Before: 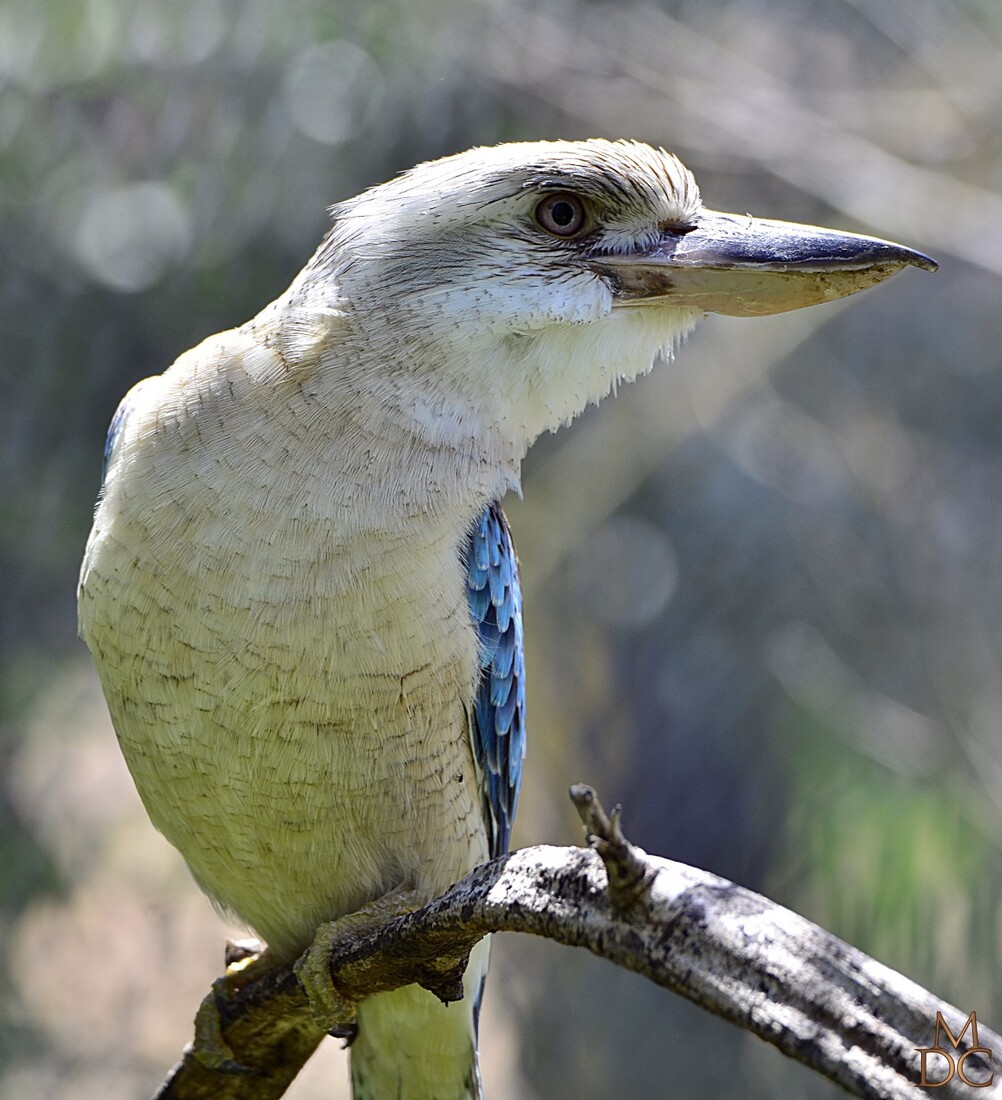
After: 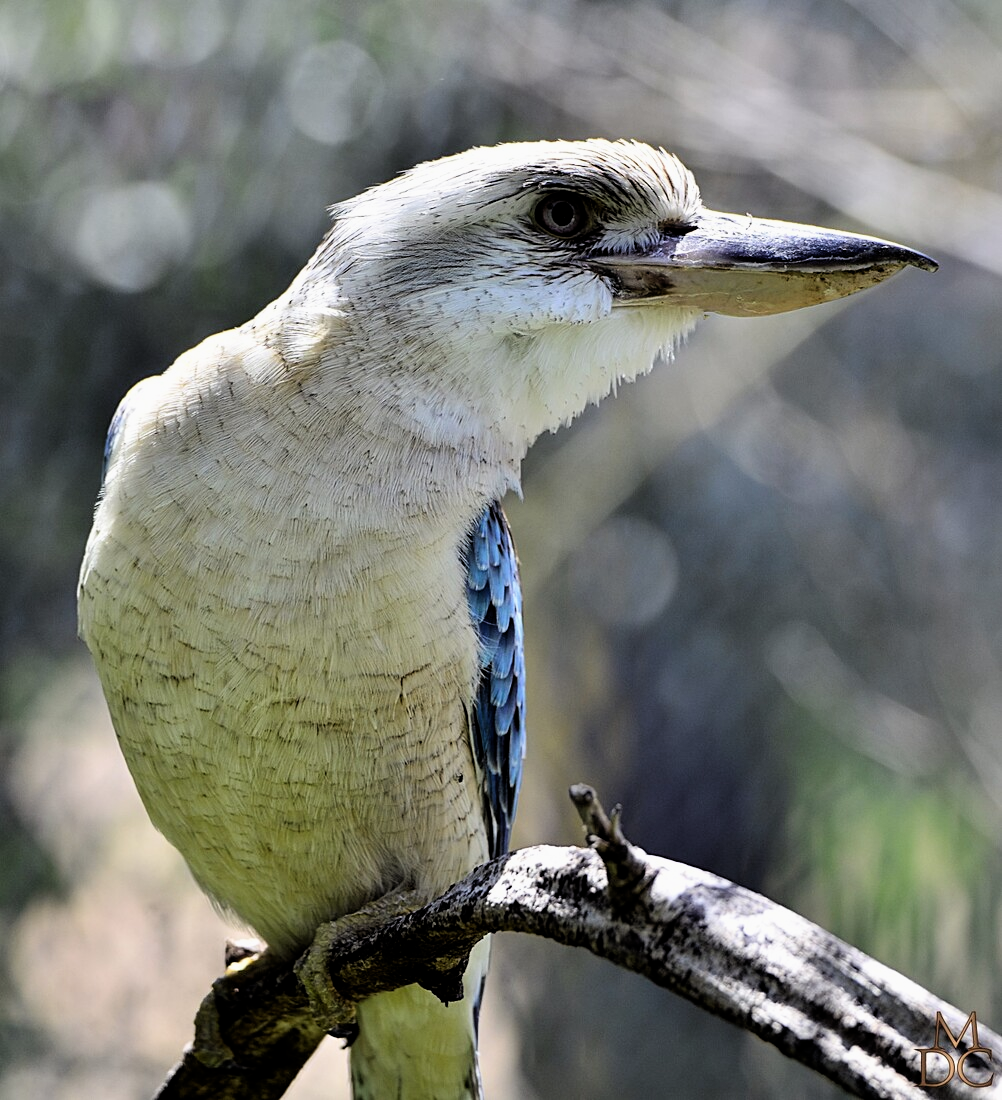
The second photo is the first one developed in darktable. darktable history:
filmic rgb: middle gray luminance 8.89%, black relative exposure -6.32 EV, white relative exposure 2.72 EV, target black luminance 0%, hardness 4.73, latitude 73.5%, contrast 1.333, shadows ↔ highlights balance 9.96%
